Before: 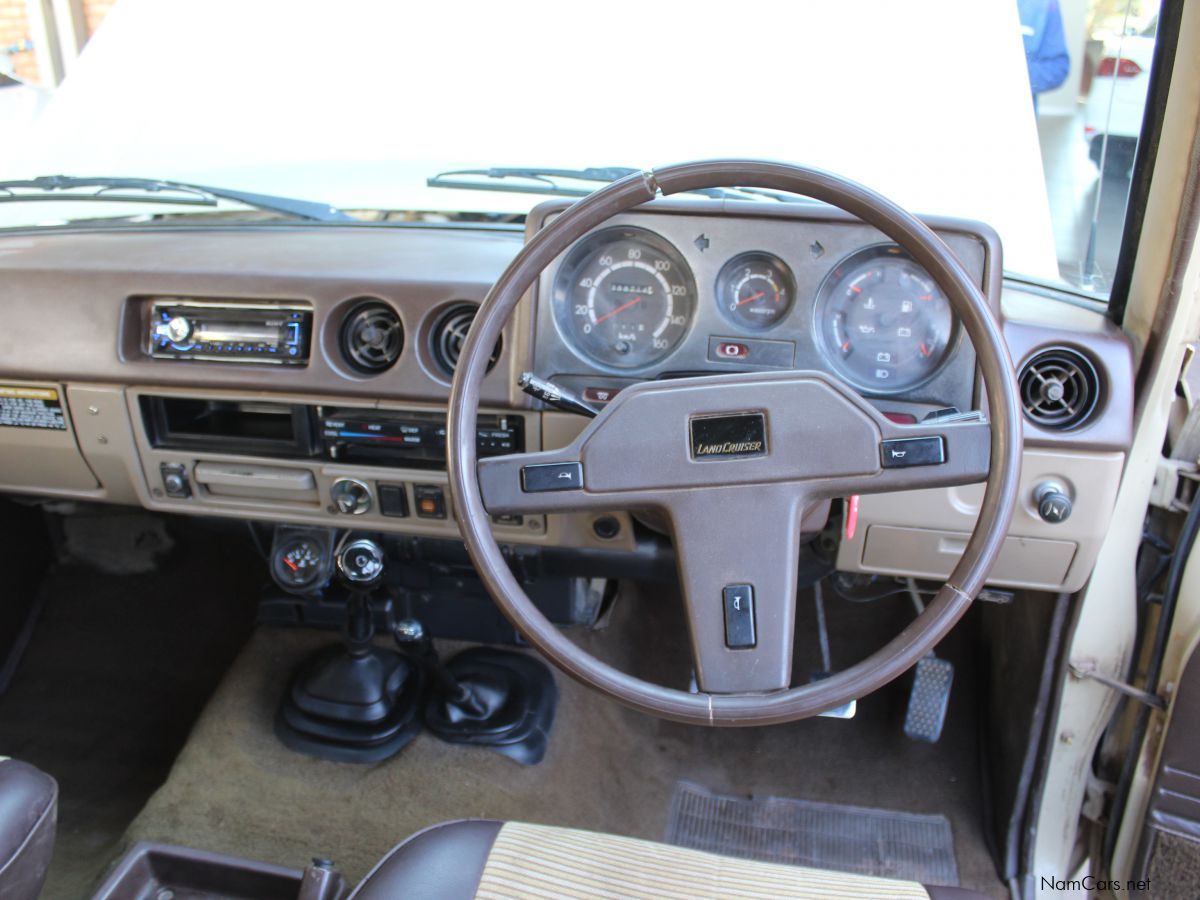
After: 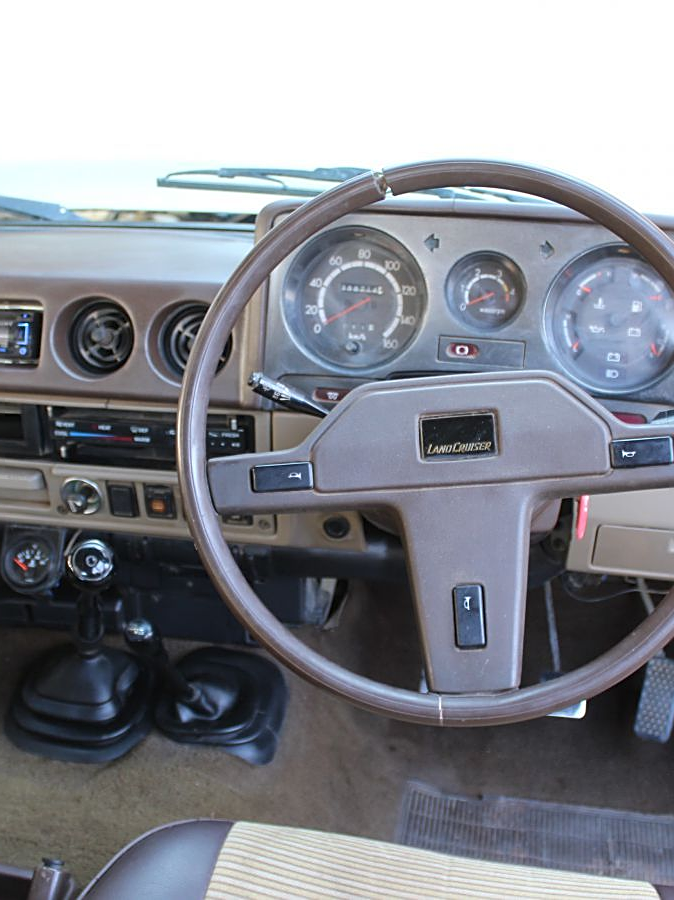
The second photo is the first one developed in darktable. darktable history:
sharpen: on, module defaults
crop and rotate: left 22.505%, right 21.26%
